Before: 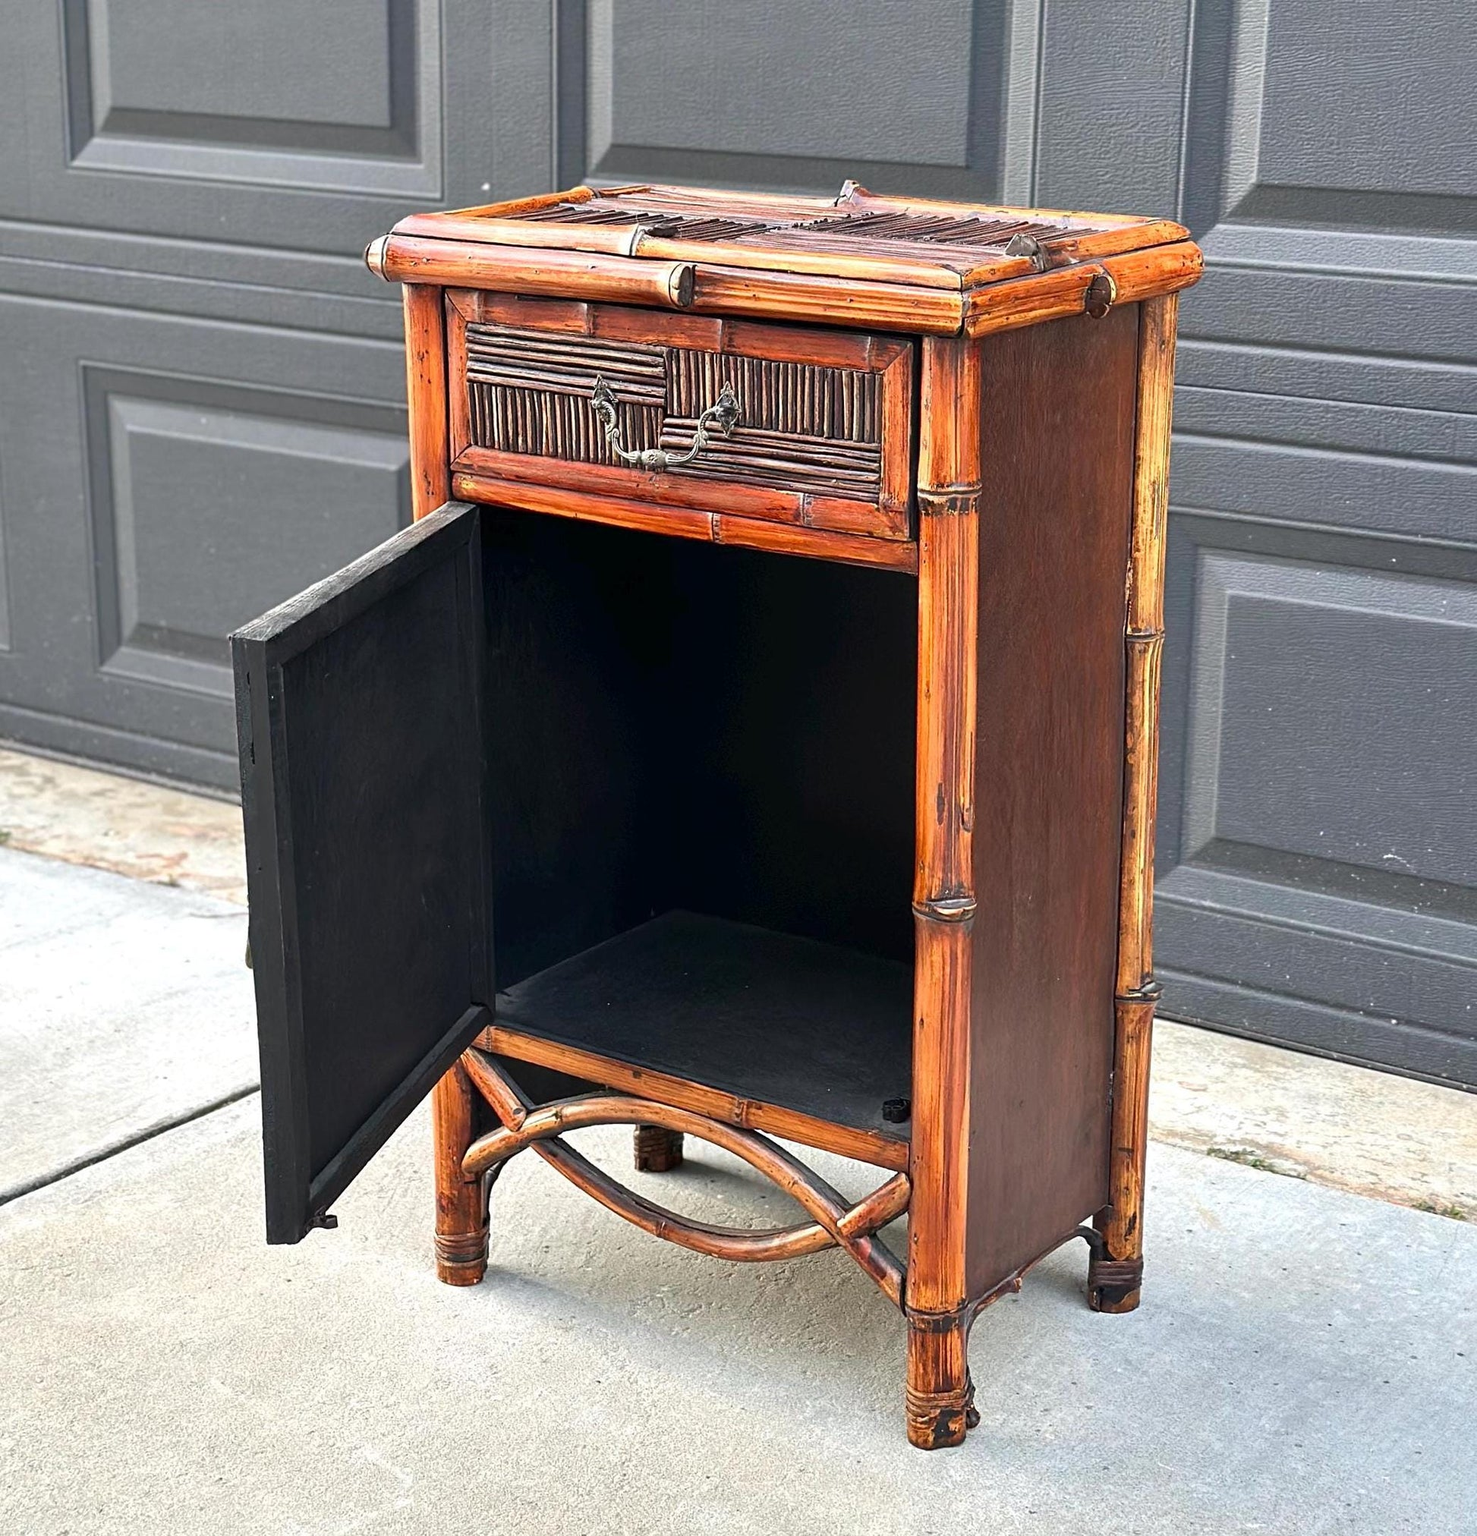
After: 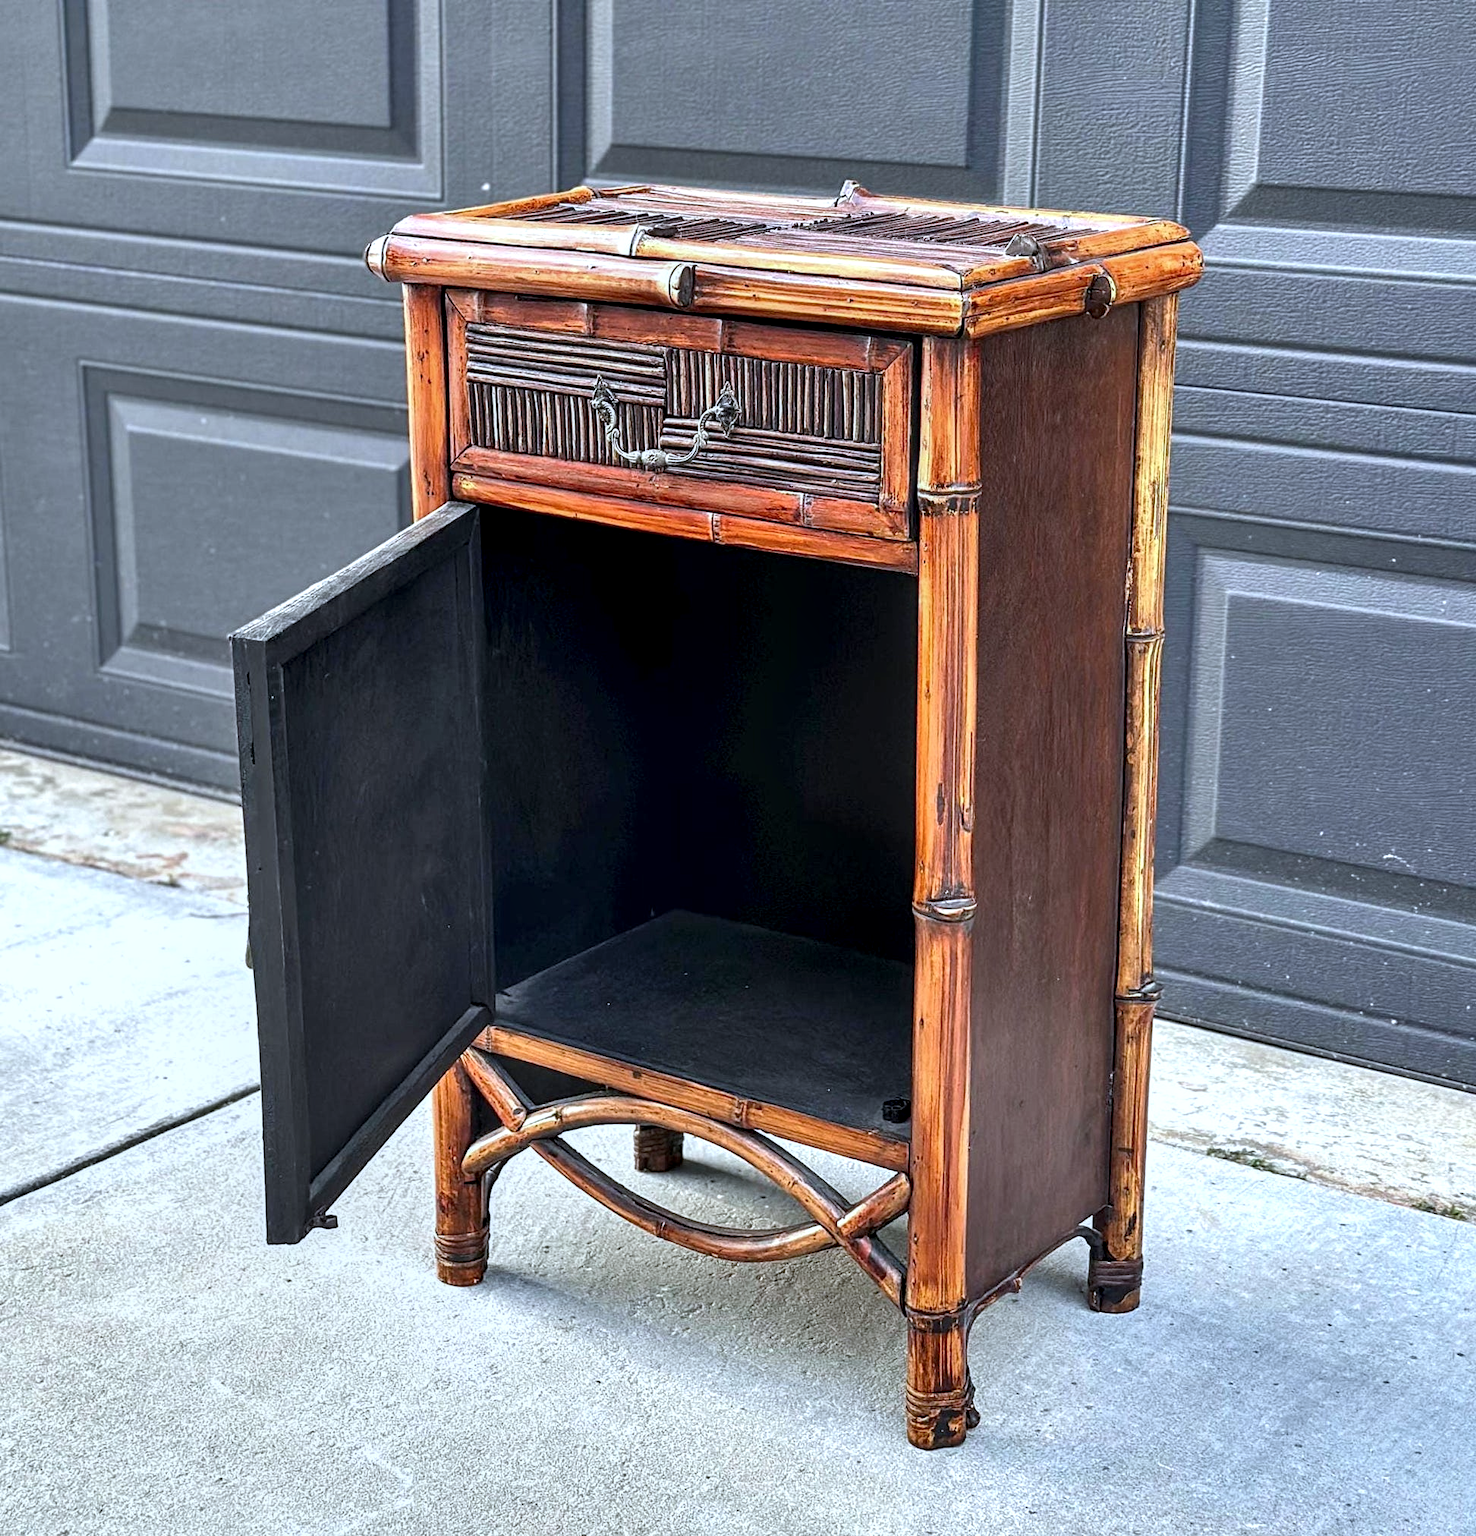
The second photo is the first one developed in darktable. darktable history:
white balance: red 0.924, blue 1.095
local contrast: highlights 59%, detail 145%
shadows and highlights: shadows 37.27, highlights -28.18, soften with gaussian
